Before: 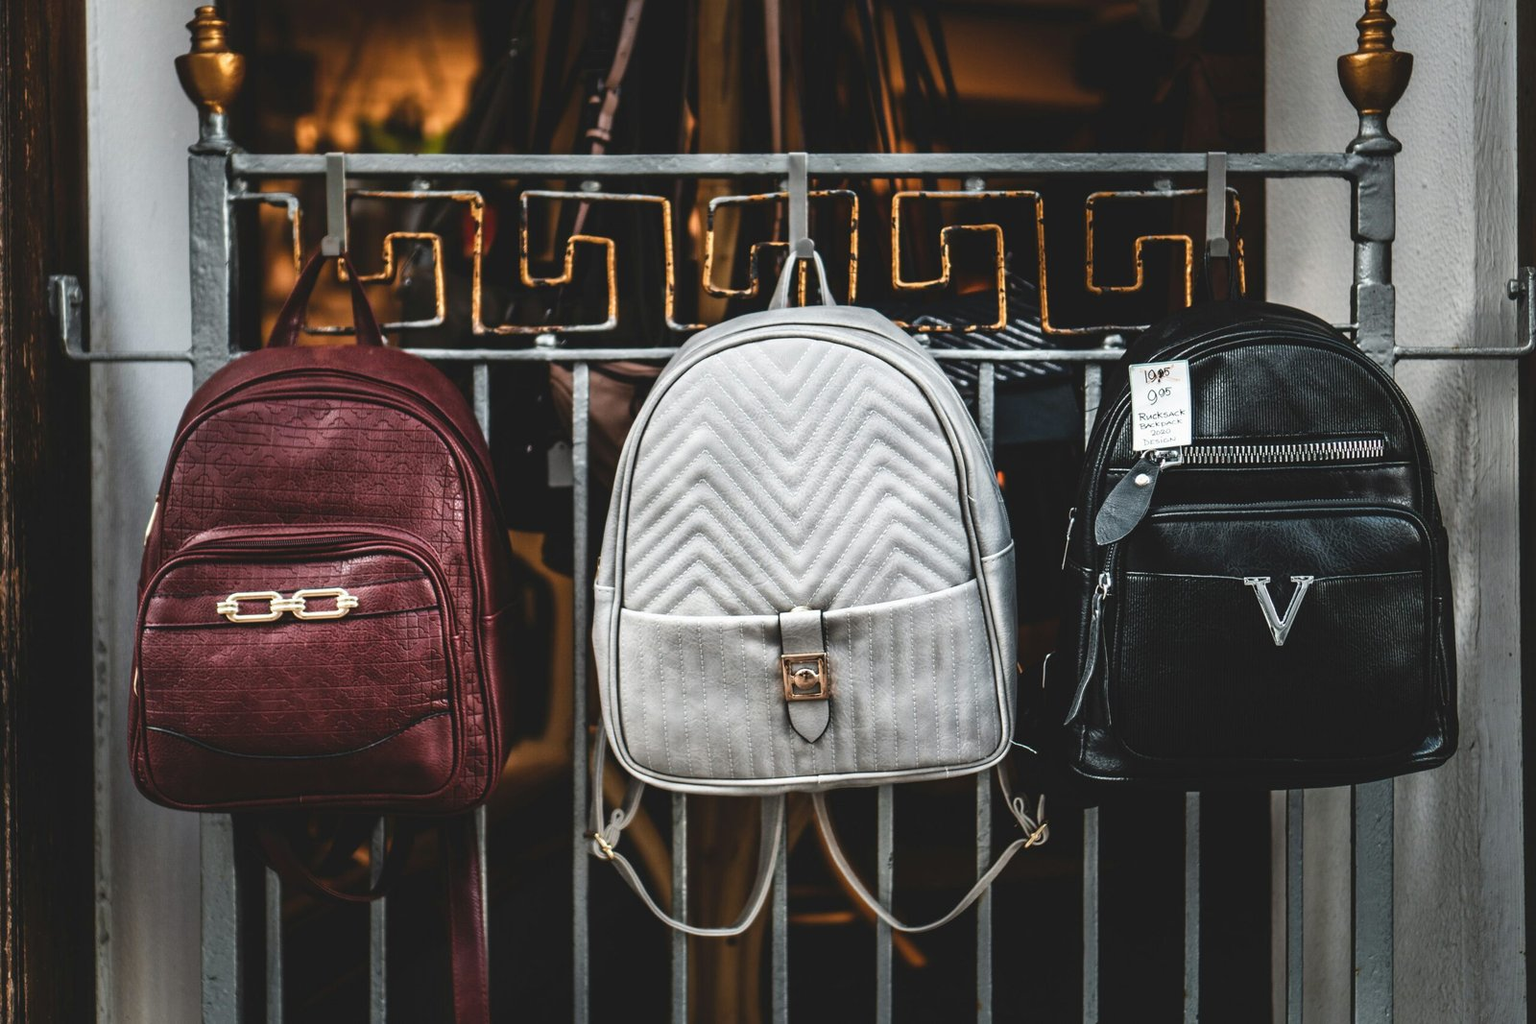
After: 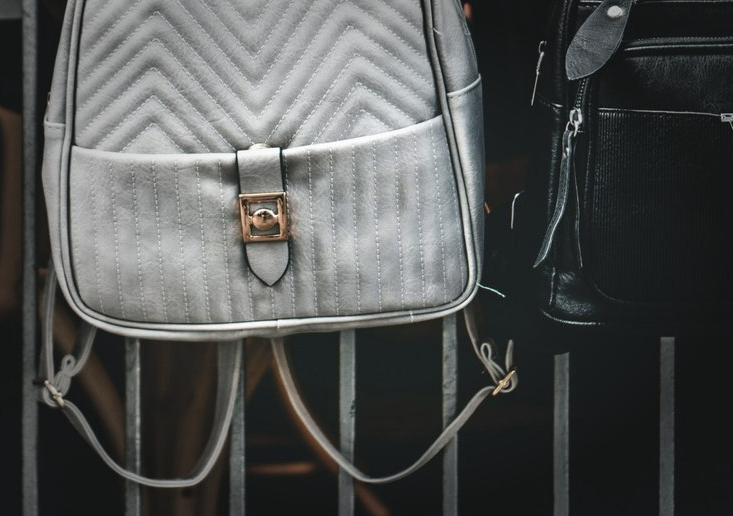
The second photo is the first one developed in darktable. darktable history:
crop: left 35.976%, top 45.819%, right 18.162%, bottom 5.807%
color balance: mode lift, gamma, gain (sRGB), lift [1, 1, 1.022, 1.026]
vignetting: fall-off start 48.41%, automatic ratio true, width/height ratio 1.29, unbound false
